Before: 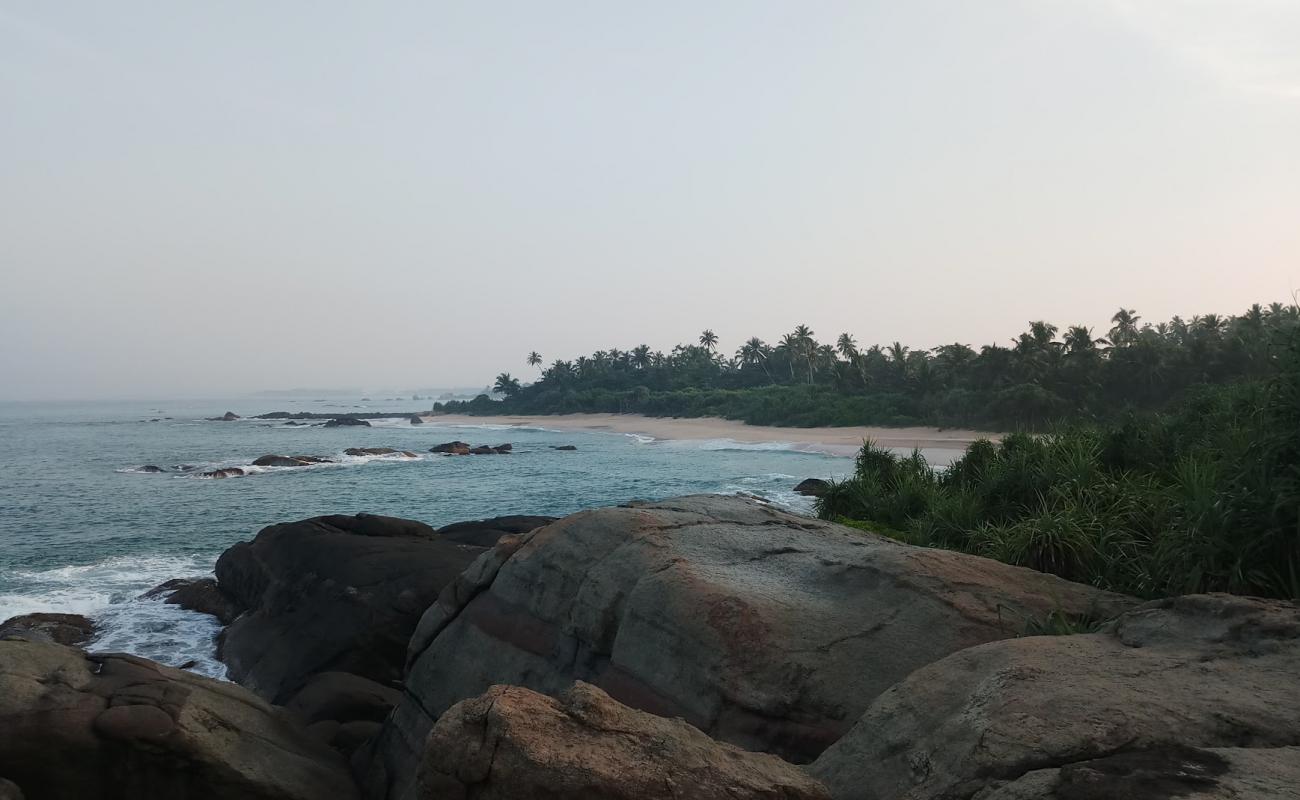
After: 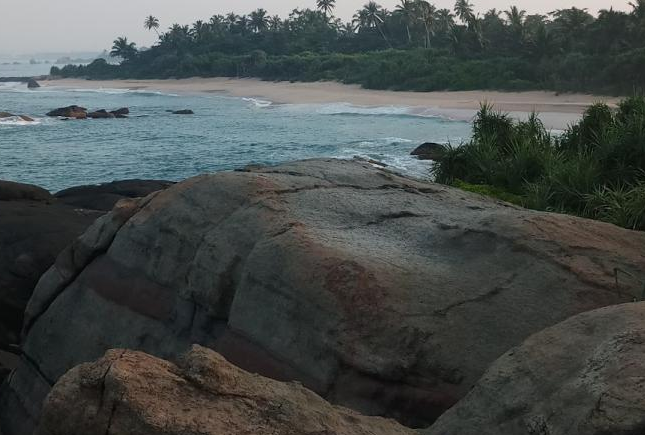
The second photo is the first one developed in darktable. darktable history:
crop: left 29.491%, top 42.118%, right 20.851%, bottom 3.477%
